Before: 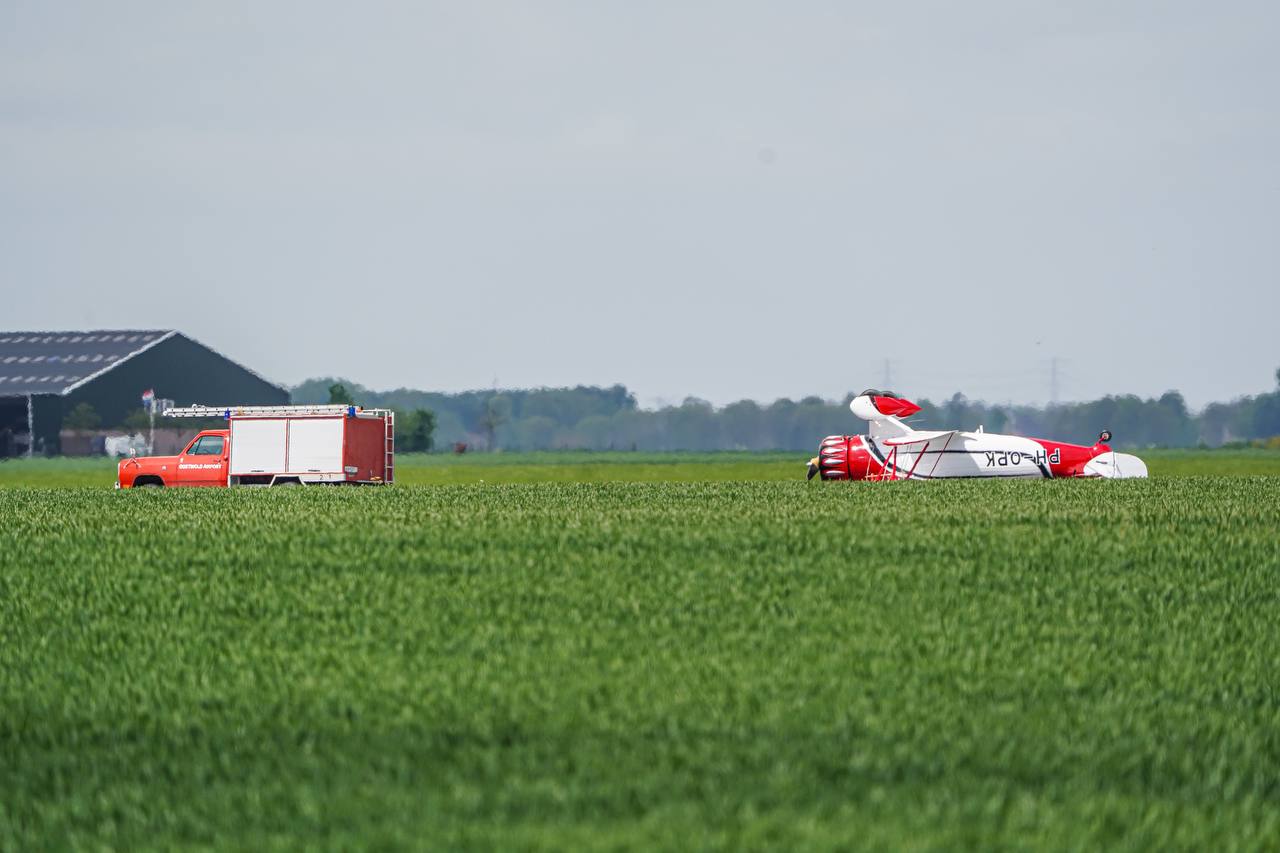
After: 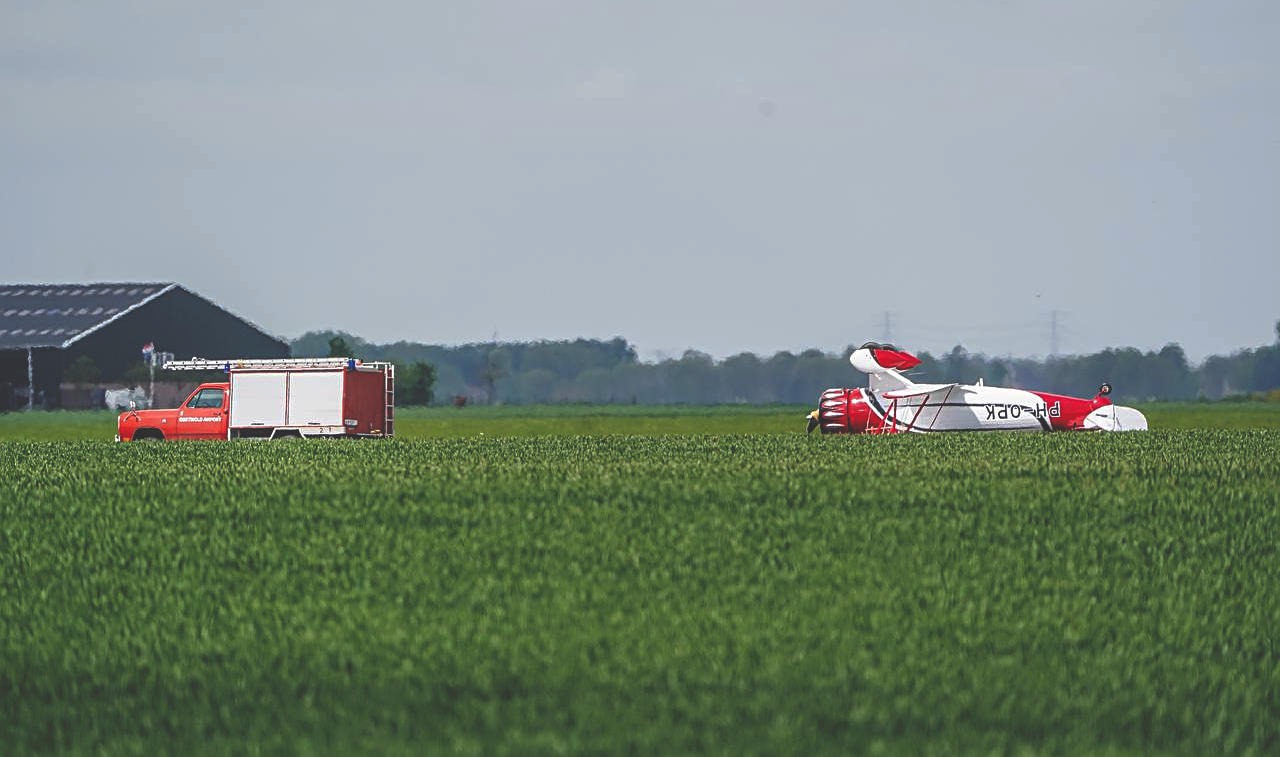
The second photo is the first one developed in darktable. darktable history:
rgb curve: curves: ch0 [(0, 0.186) (0.314, 0.284) (0.775, 0.708) (1, 1)], compensate middle gray true, preserve colors none
sharpen: on, module defaults
crop and rotate: top 5.609%, bottom 5.609%
